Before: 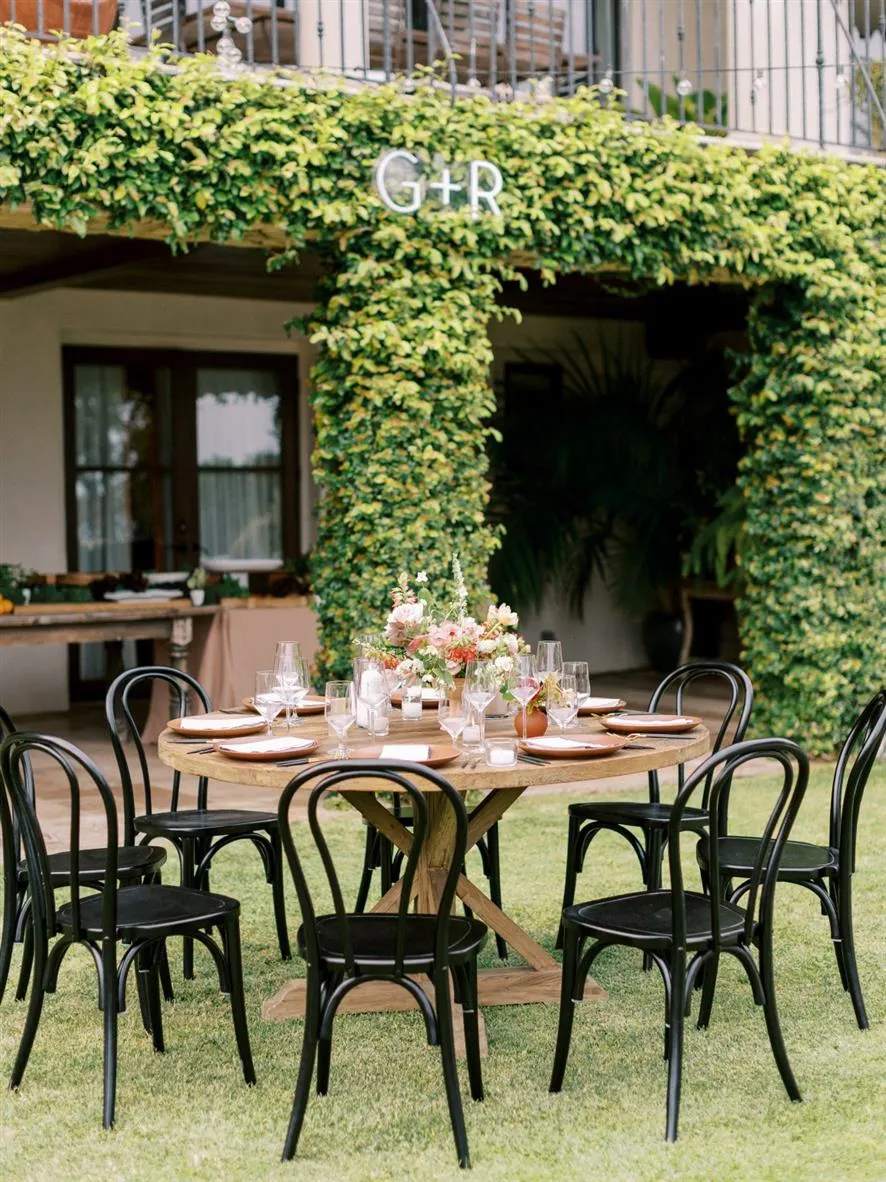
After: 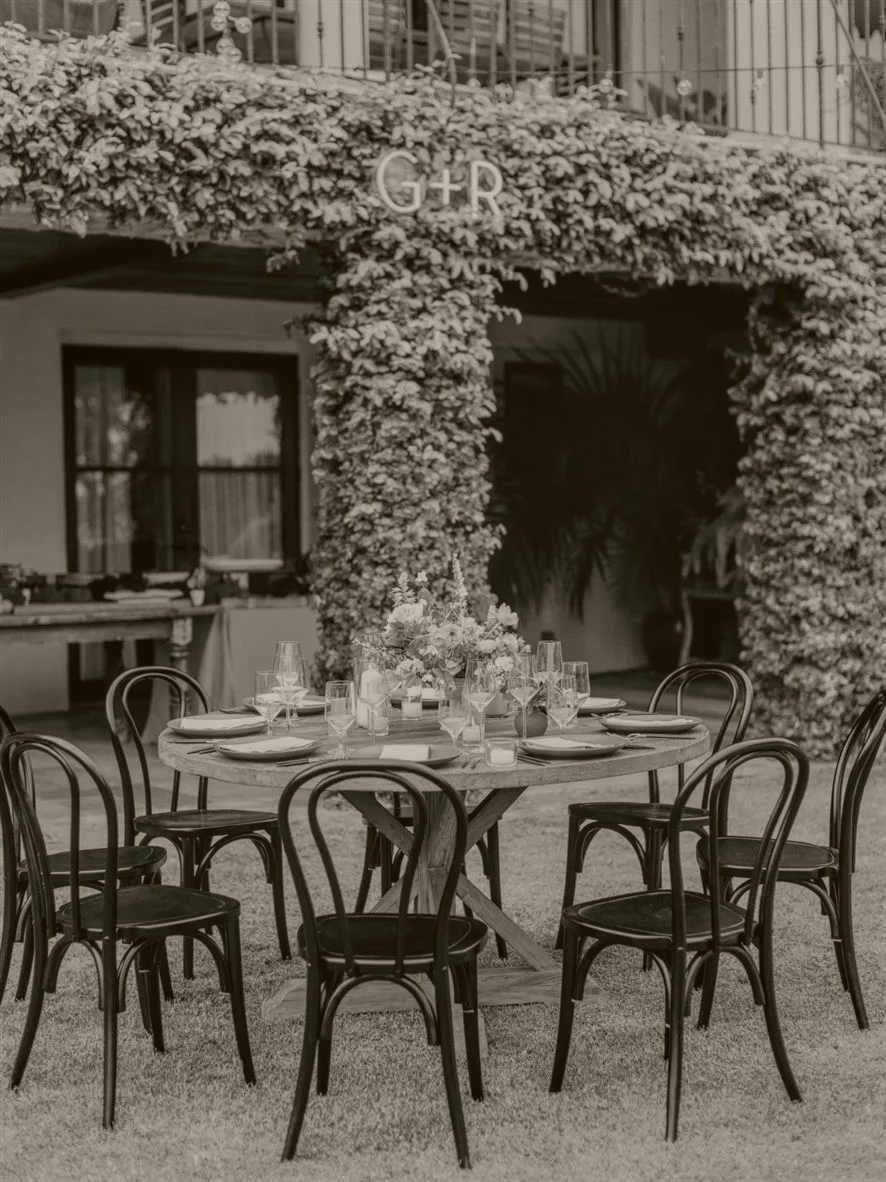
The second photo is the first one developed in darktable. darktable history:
colorize: hue 41.44°, saturation 22%, source mix 60%, lightness 10.61%
local contrast: highlights 60%, shadows 60%, detail 160%
white balance: red 0.974, blue 1.044
